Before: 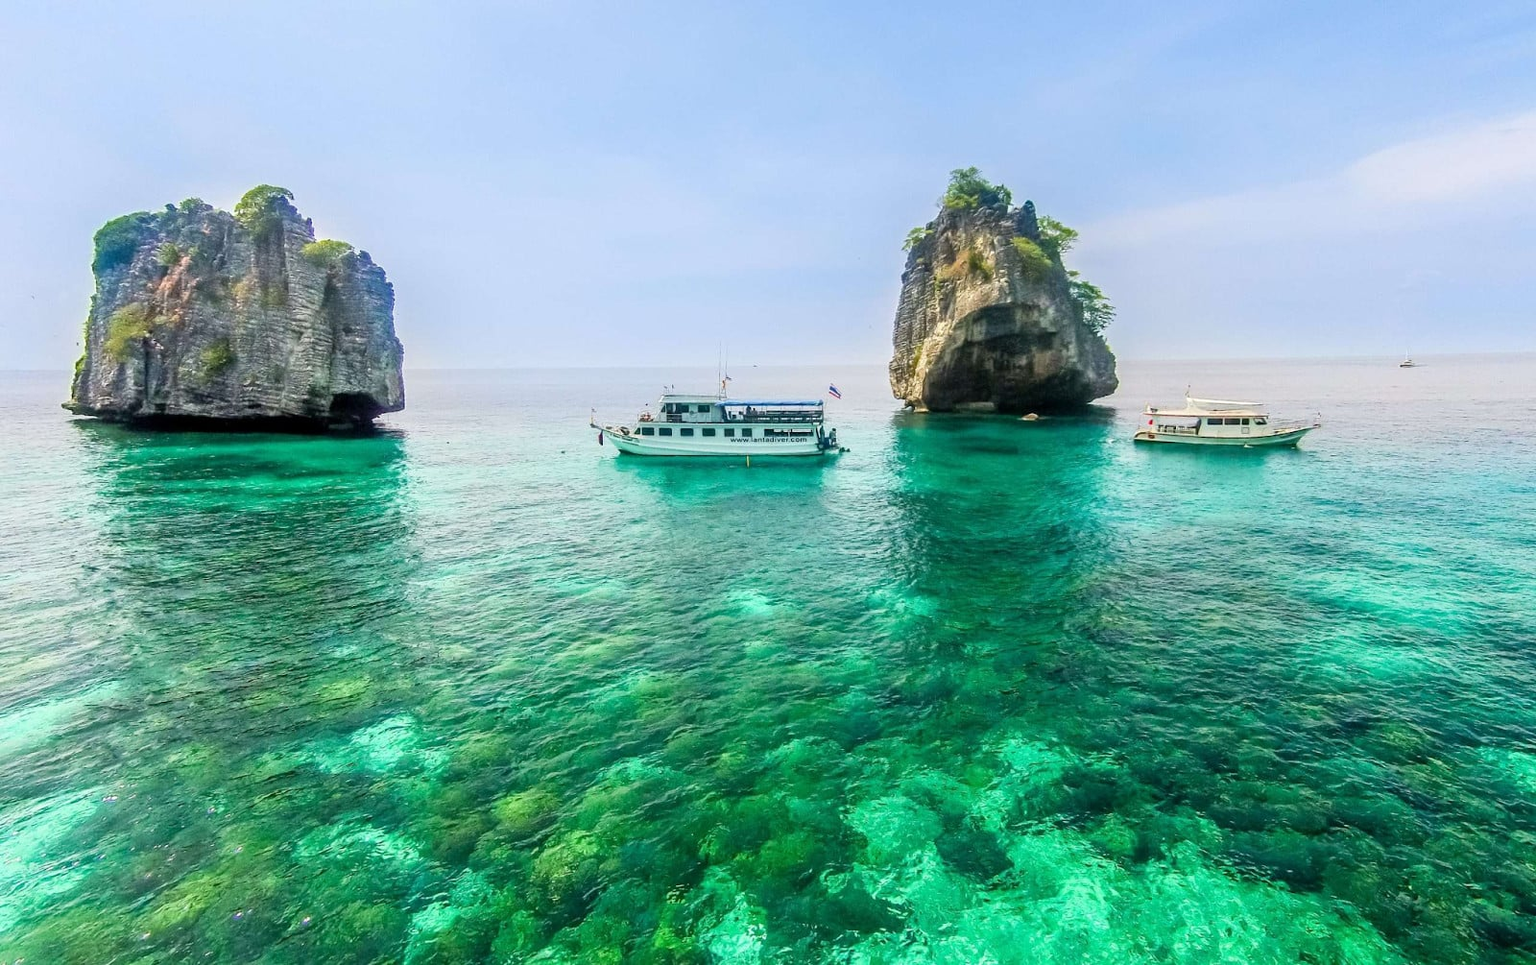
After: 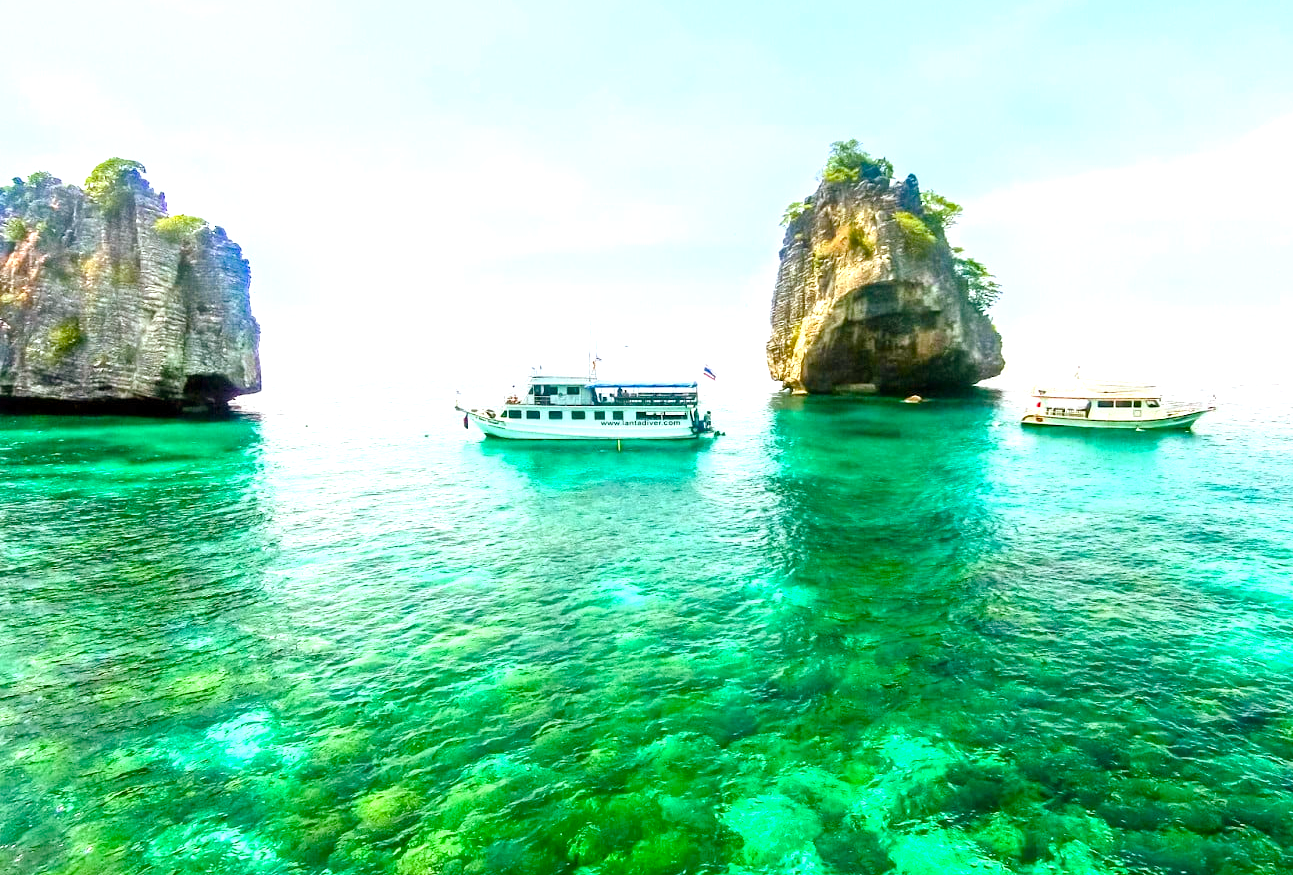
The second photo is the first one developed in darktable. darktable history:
color balance rgb: shadows lift › luminance -7.502%, shadows lift › chroma 2.295%, shadows lift › hue 198.76°, power › chroma 2.526%, power › hue 69.1°, linear chroma grading › global chroma 8.751%, perceptual saturation grading › global saturation 20%, perceptual saturation grading › highlights -25.119%, perceptual saturation grading › shadows 50%, global vibrance 20%
crop: left 10.008%, top 3.508%, right 9.152%, bottom 9.416%
exposure: exposure 0.92 EV, compensate highlight preservation false
